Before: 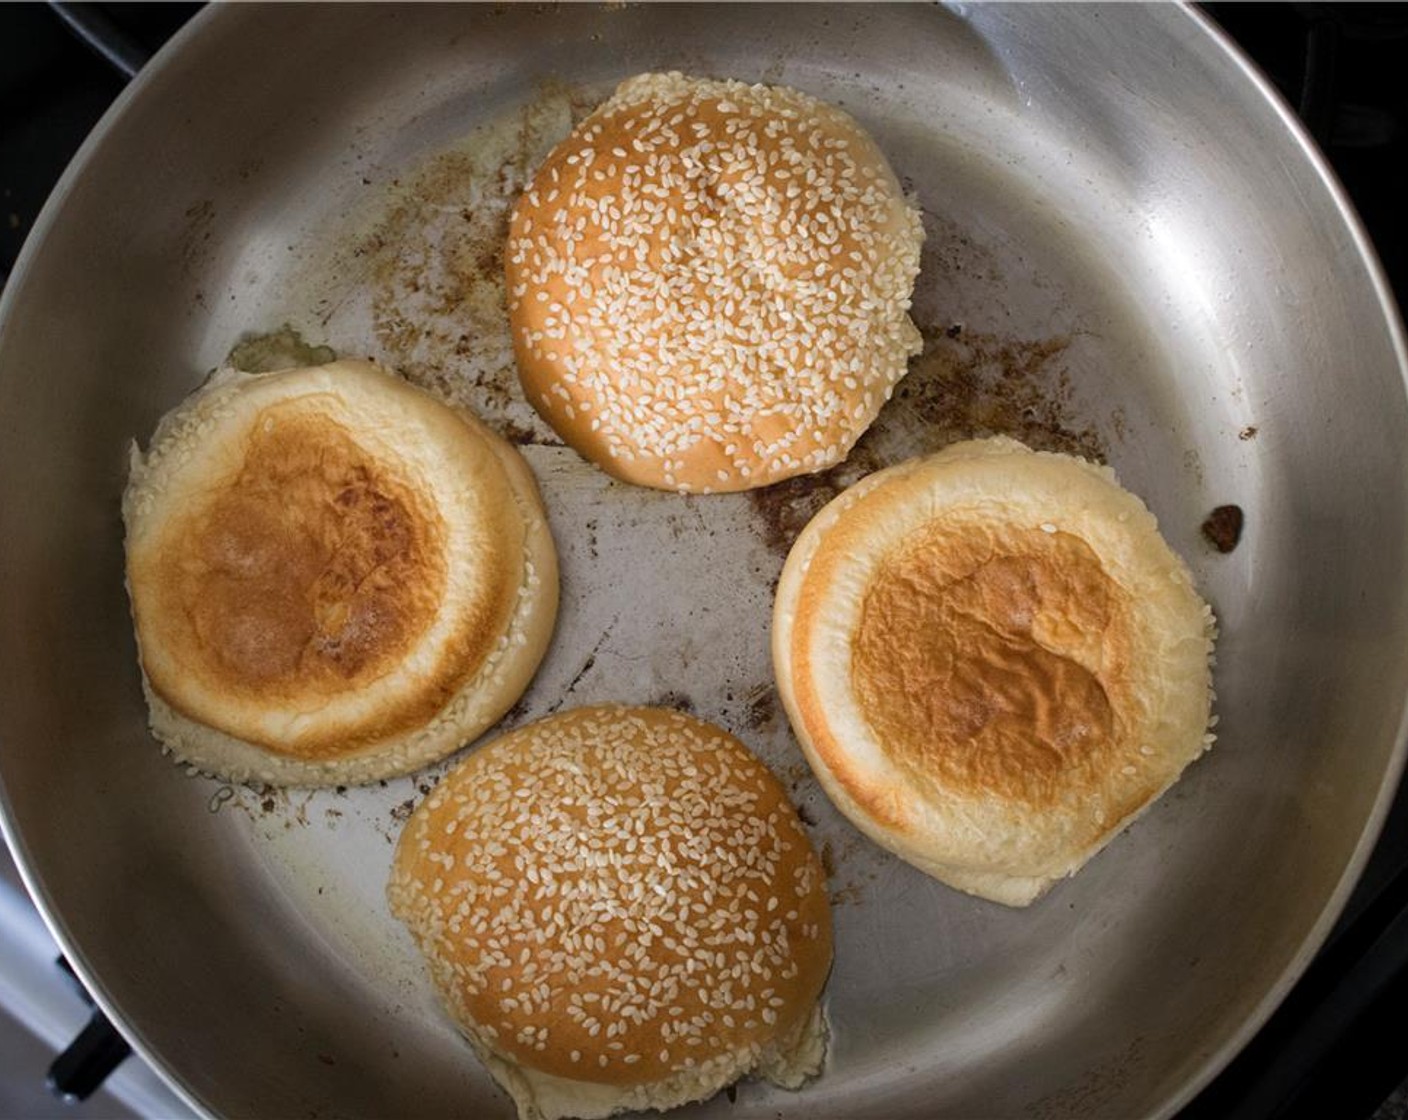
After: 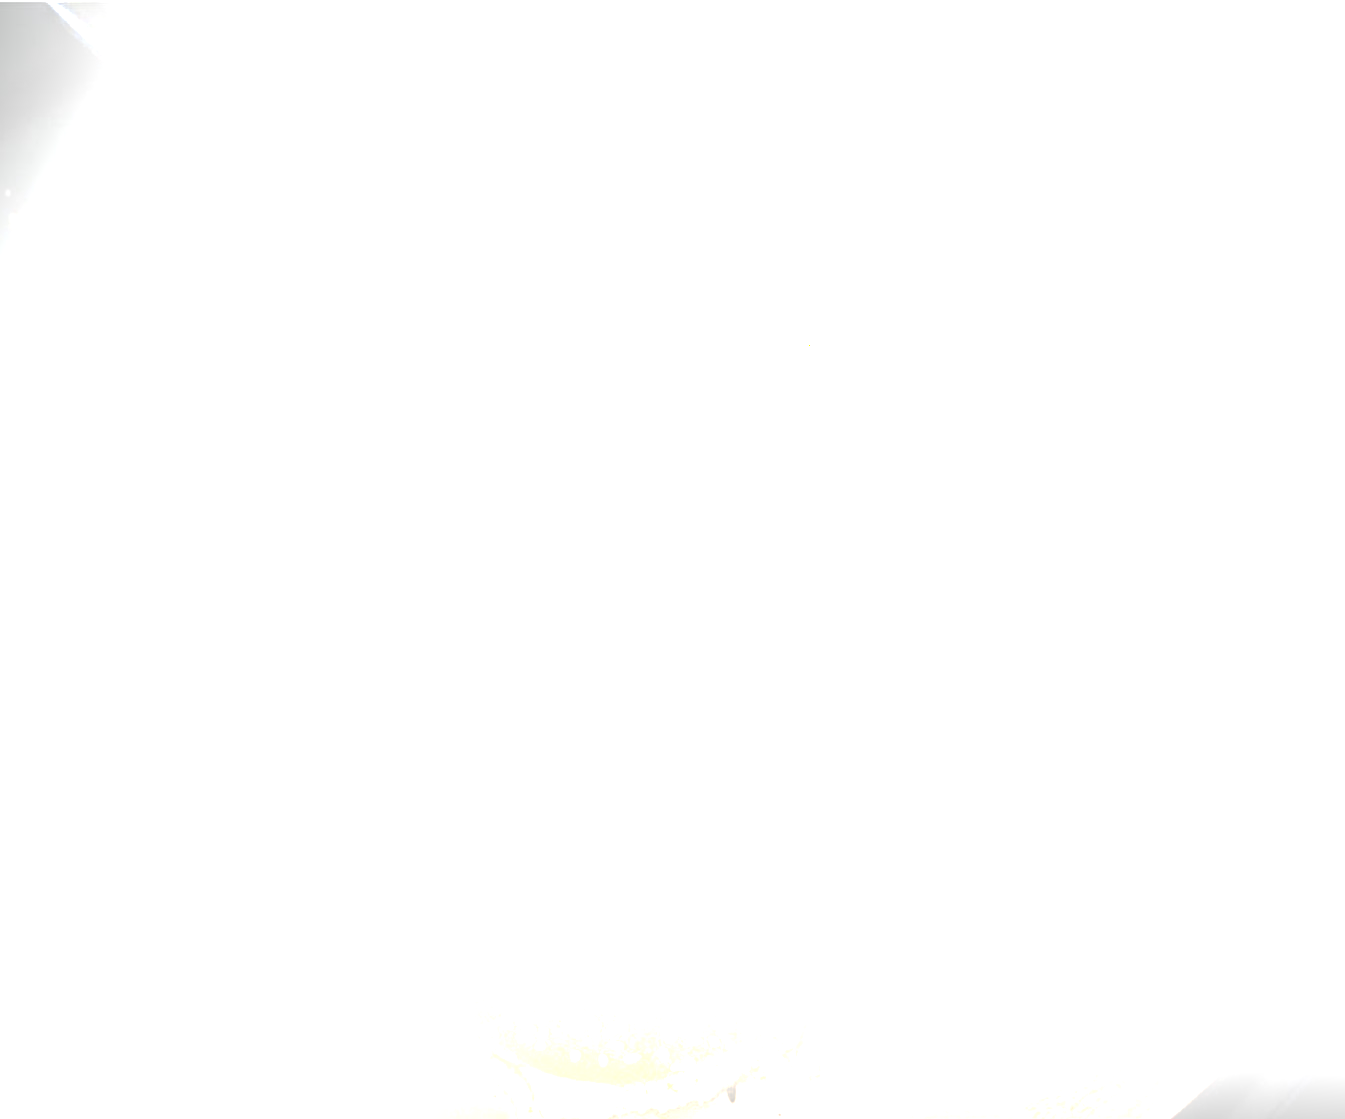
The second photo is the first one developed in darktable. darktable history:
color balance rgb: perceptual saturation grading › global saturation 0.529%, perceptual saturation grading › mid-tones 6.421%, perceptual saturation grading › shadows 71.542%, perceptual brilliance grading › highlights 74.963%, perceptual brilliance grading › shadows -30.406%, global vibrance 25.075%
exposure: exposure 0.768 EV, compensate exposure bias true, compensate highlight preservation false
tone equalizer: -8 EV -0.747 EV, -7 EV -0.705 EV, -6 EV -0.631 EV, -5 EV -0.405 EV, -3 EV 0.387 EV, -2 EV 0.6 EV, -1 EV 0.681 EV, +0 EV 0.769 EV, edges refinement/feathering 500, mask exposure compensation -1.57 EV, preserve details no
crop: right 4.432%, bottom 0.047%
local contrast: detail 150%
